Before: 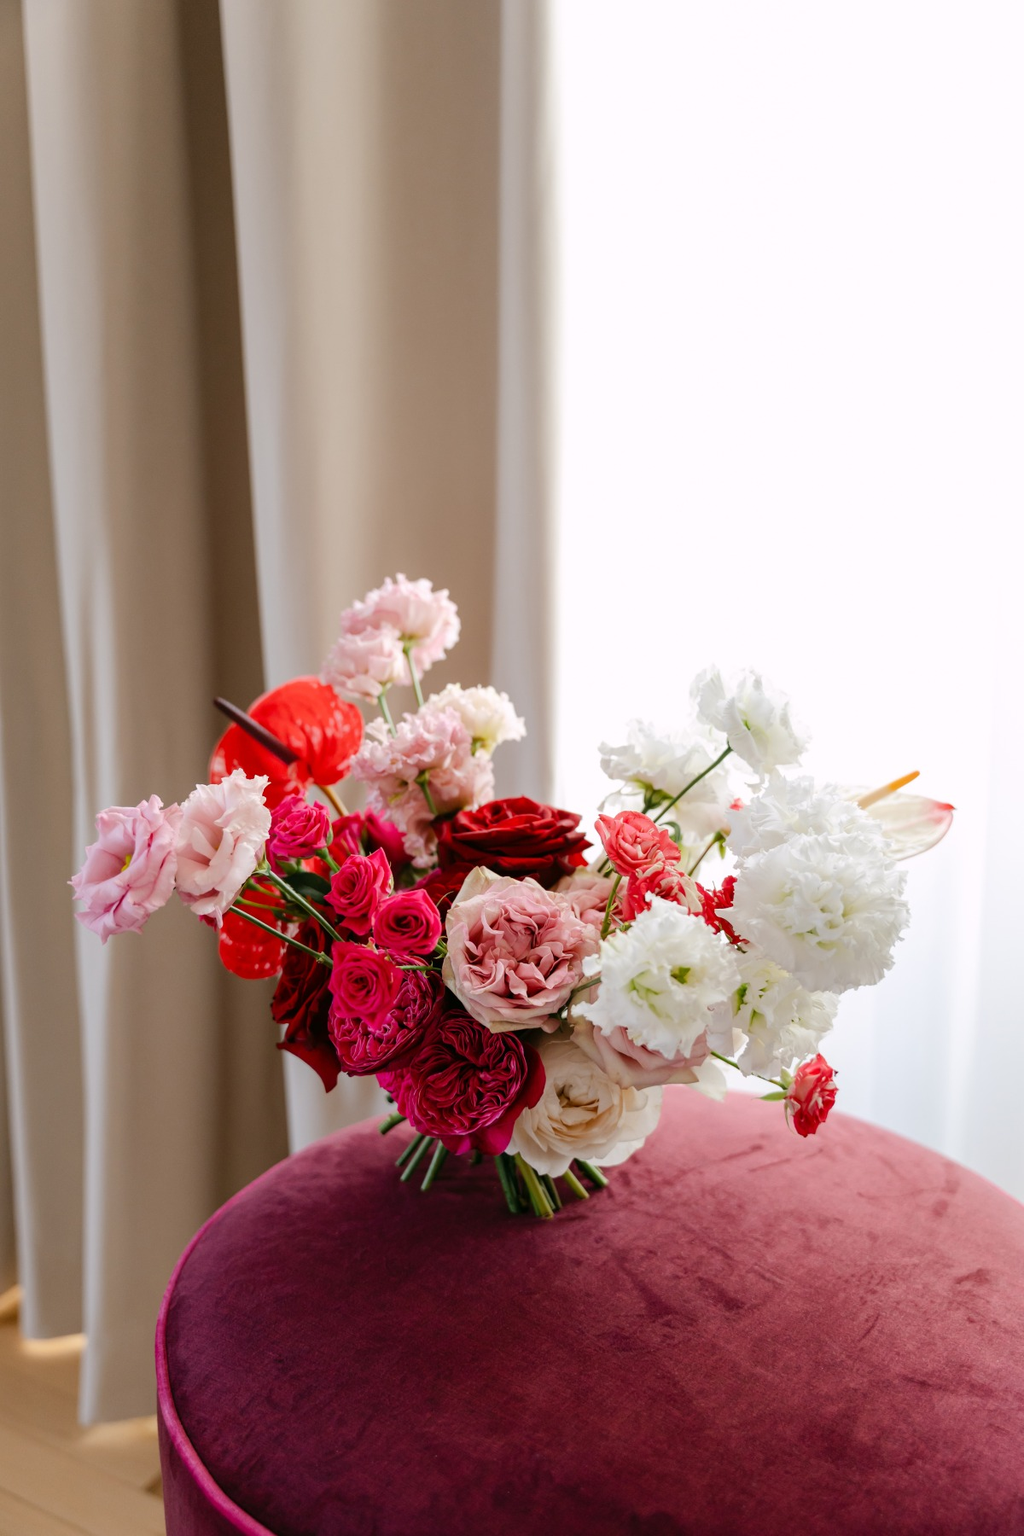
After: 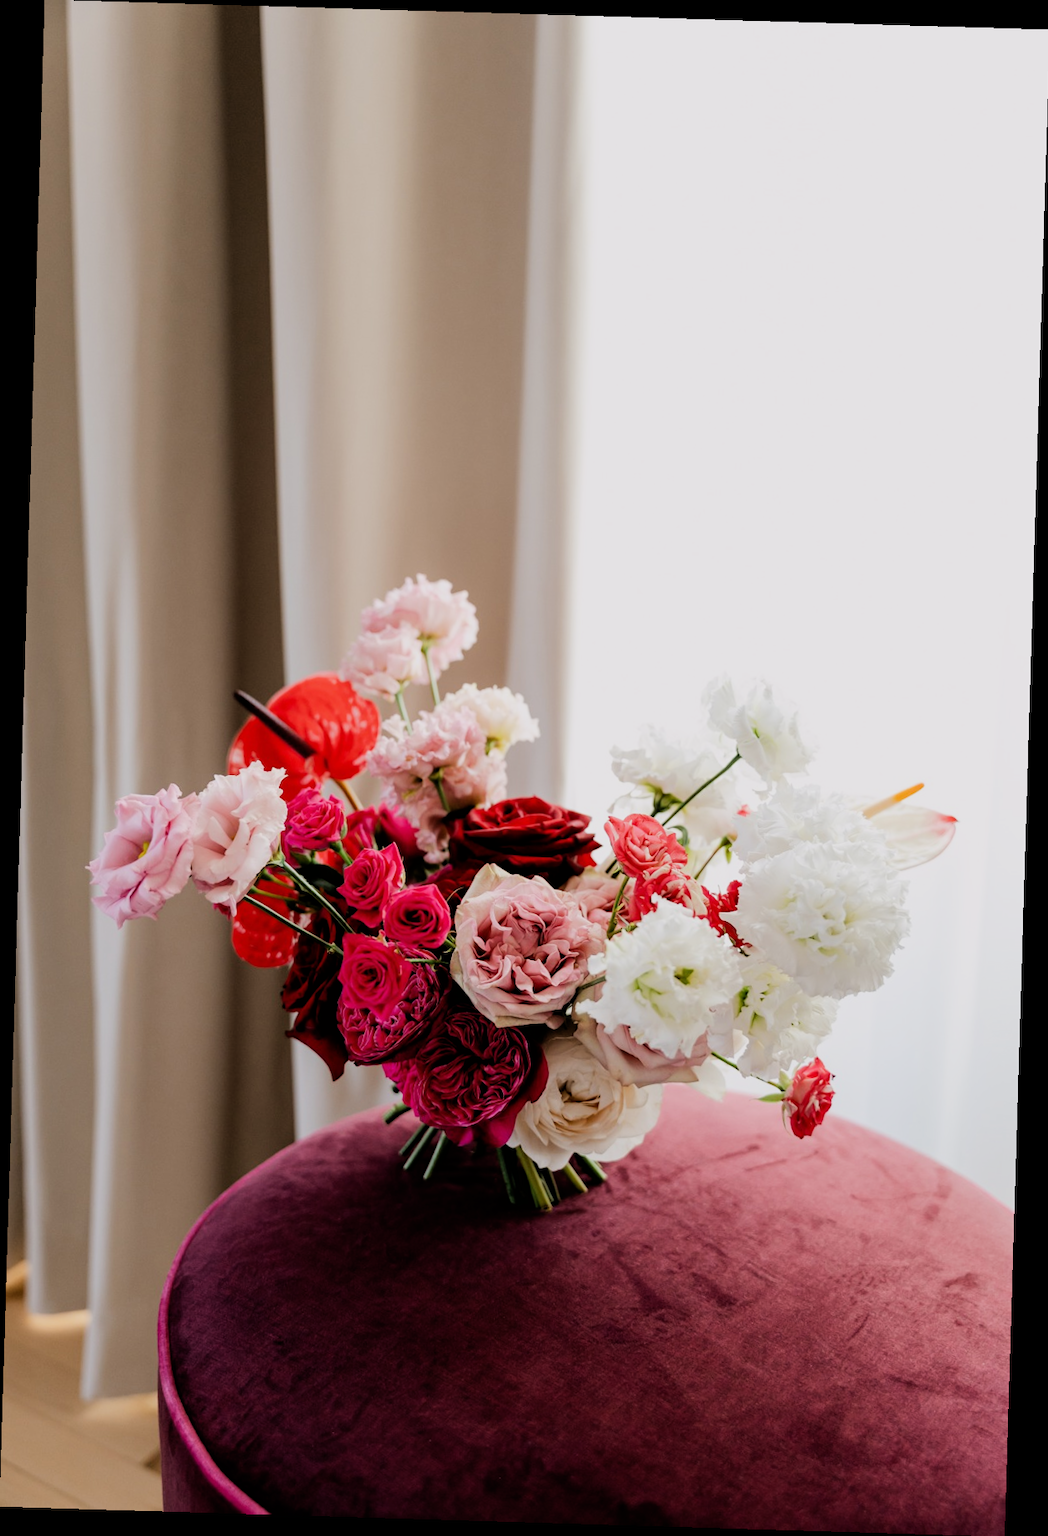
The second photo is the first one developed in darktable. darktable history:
filmic rgb: black relative exposure -5 EV, hardness 2.88, contrast 1.3, highlights saturation mix -30%
rotate and perspective: rotation 1.72°, automatic cropping off
